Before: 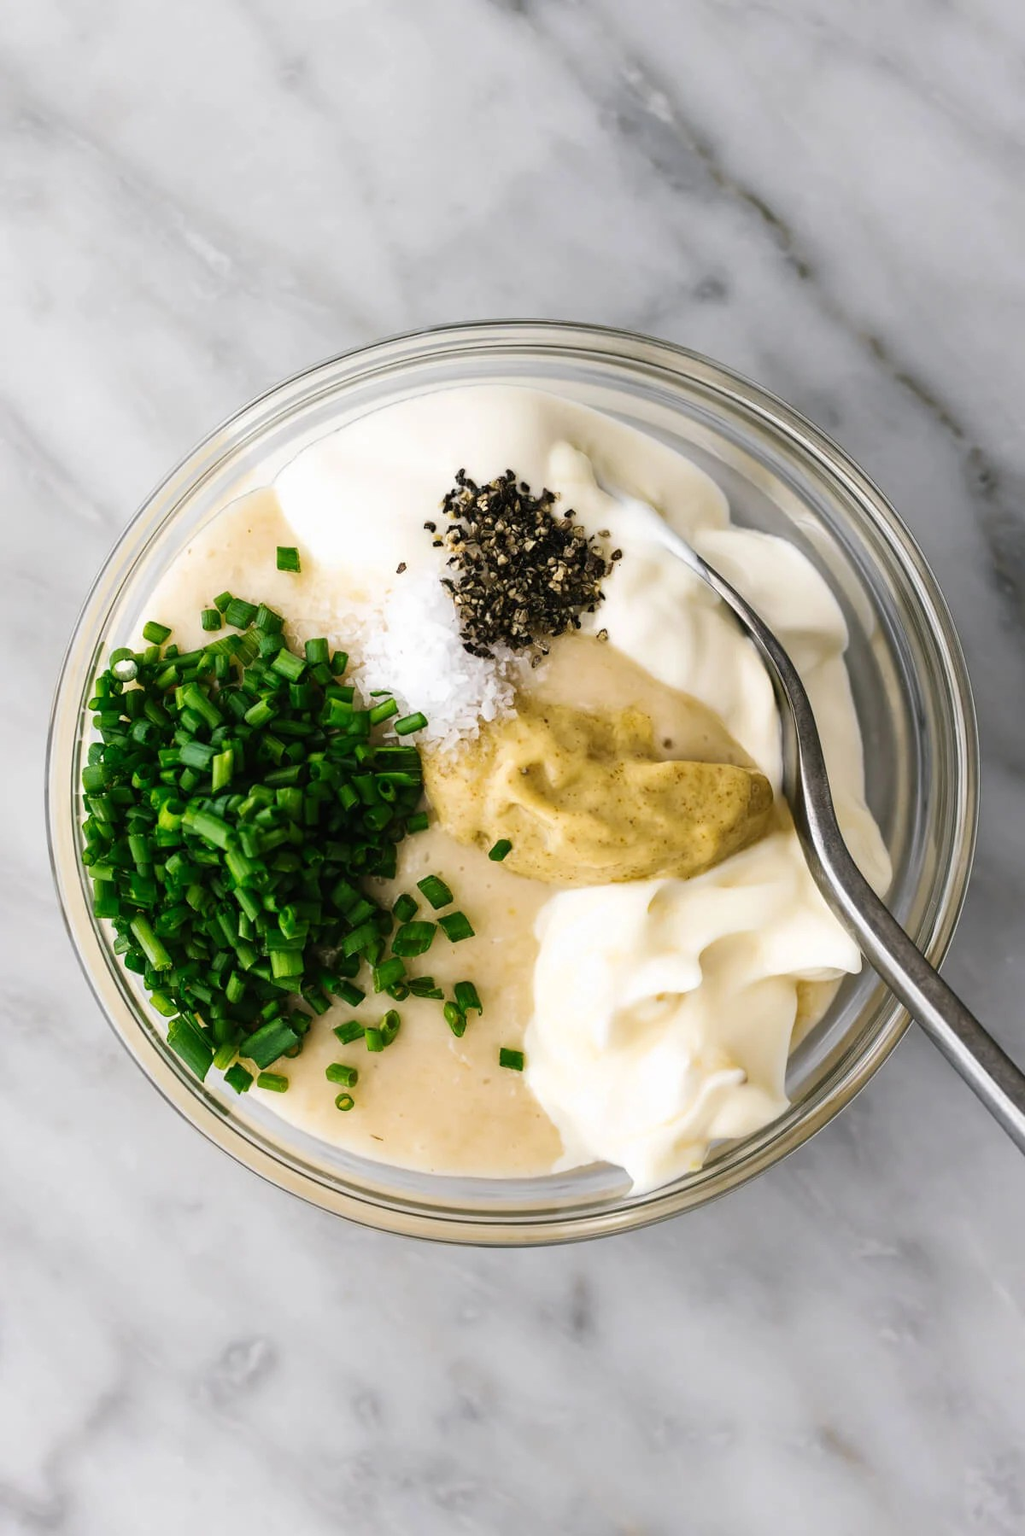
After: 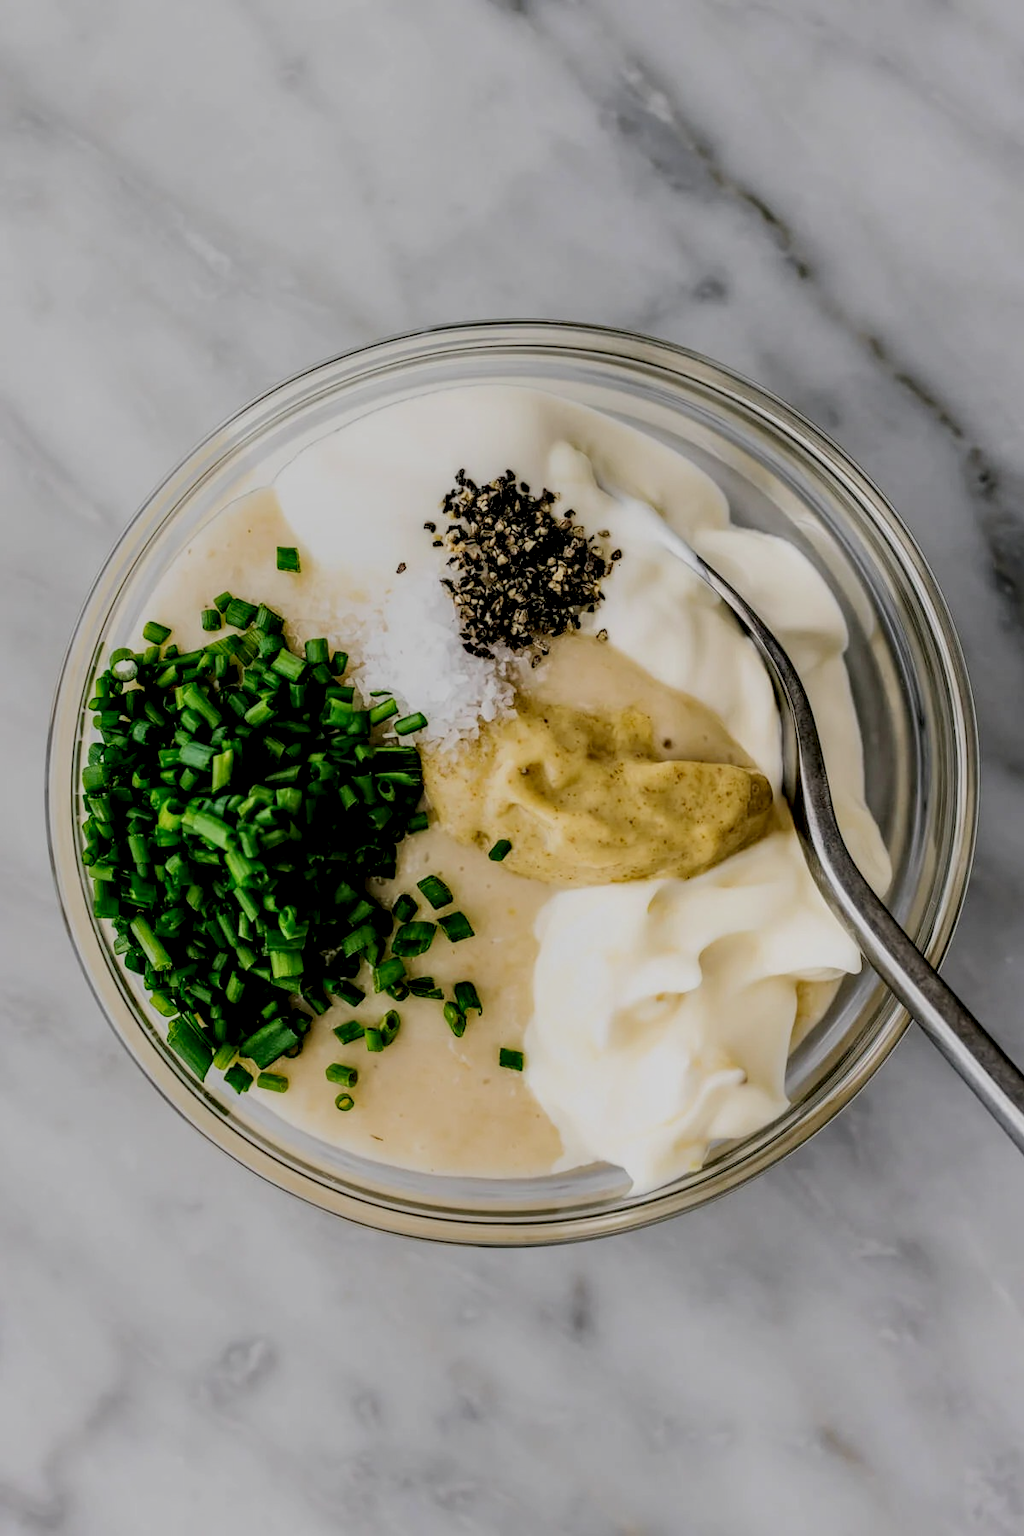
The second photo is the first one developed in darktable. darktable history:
filmic rgb: black relative exposure -7.04 EV, white relative exposure 6.05 EV, target black luminance 0%, hardness 2.73, latitude 62.02%, contrast 0.691, highlights saturation mix 11.14%, shadows ↔ highlights balance -0.04%, add noise in highlights 0.002, preserve chrominance luminance Y, color science v3 (2019), use custom middle-gray values true, contrast in highlights soft
local contrast: highlights 21%, detail 197%
